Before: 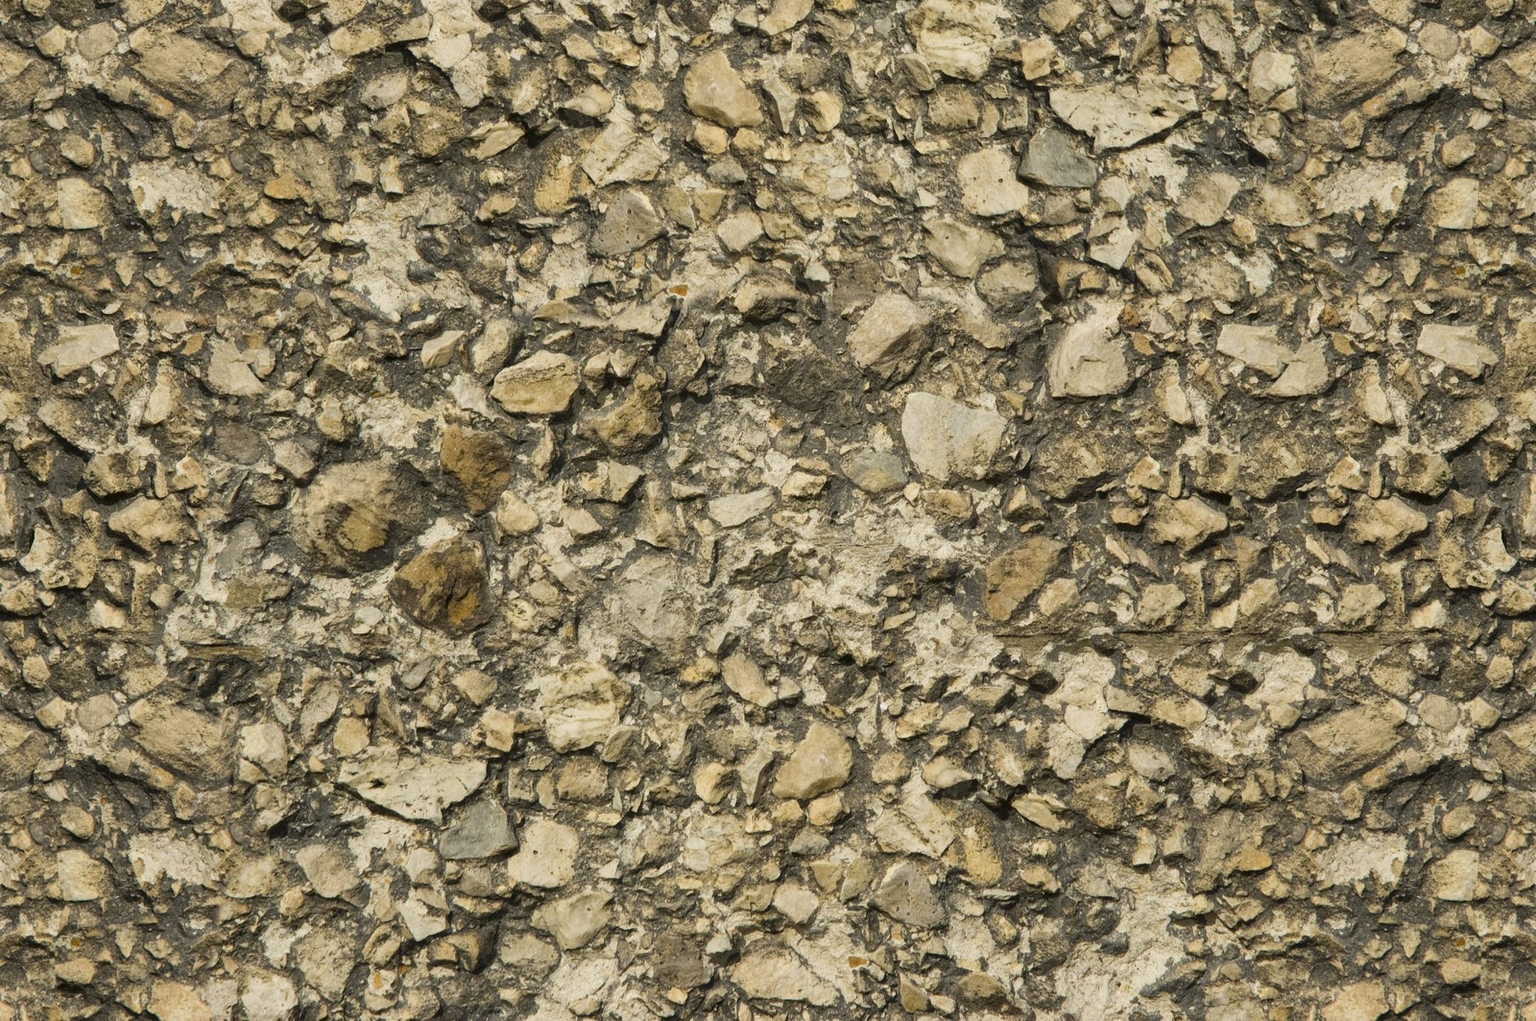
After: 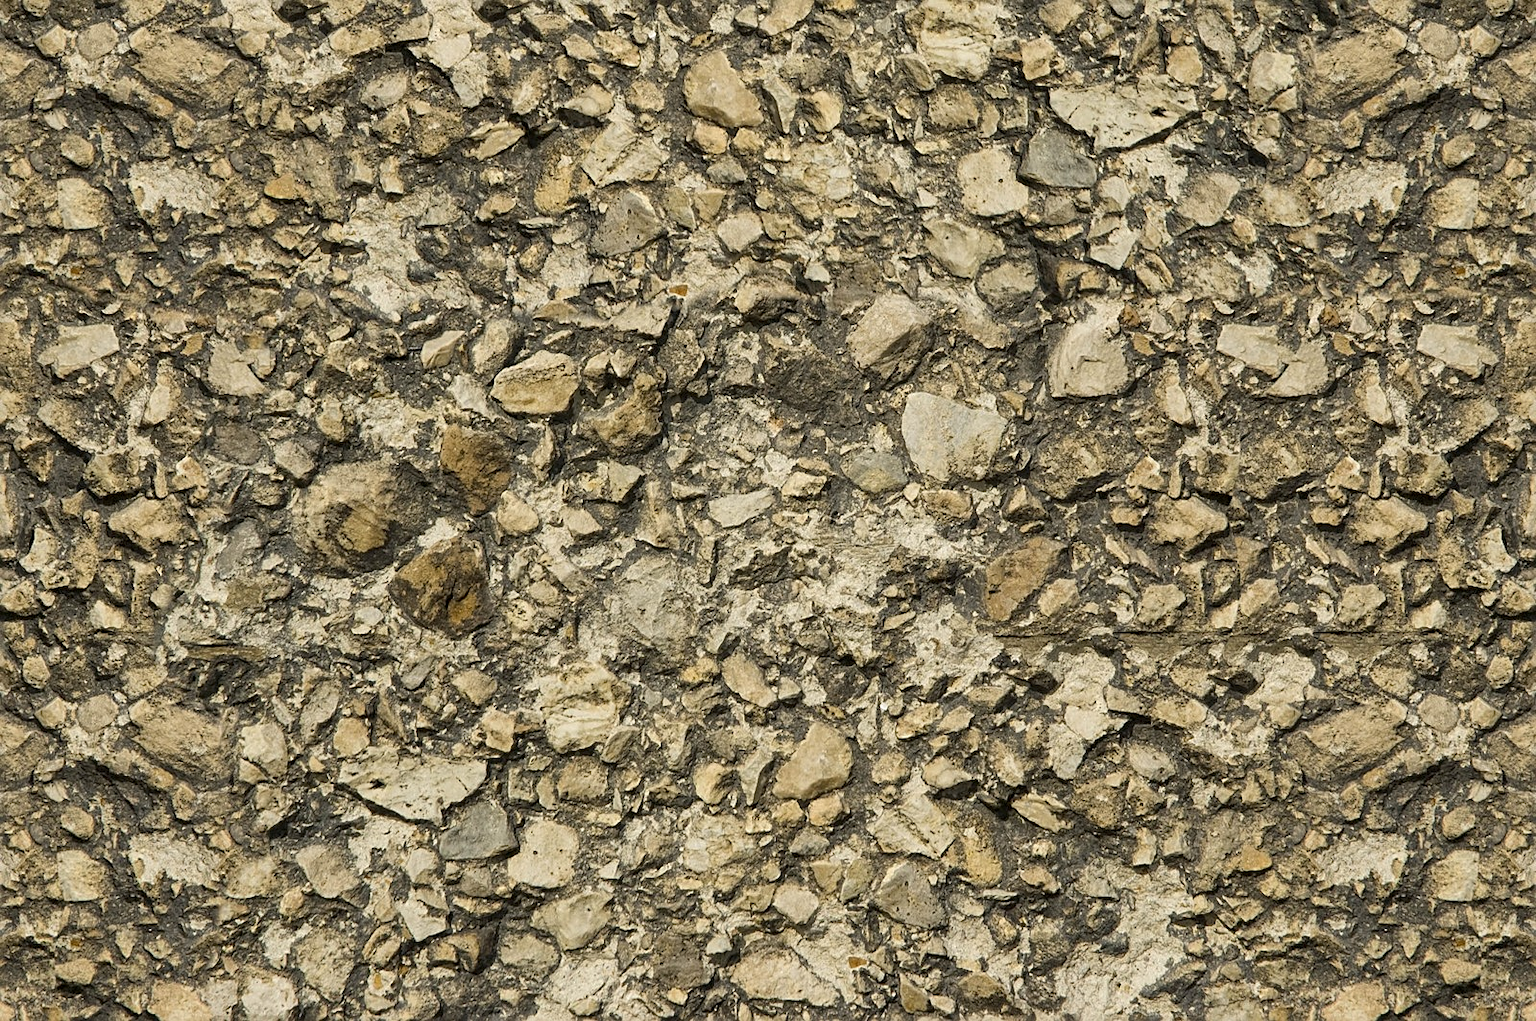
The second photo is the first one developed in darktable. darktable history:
local contrast: highlights 100%, shadows 102%, detail 119%, midtone range 0.2
sharpen: on, module defaults
